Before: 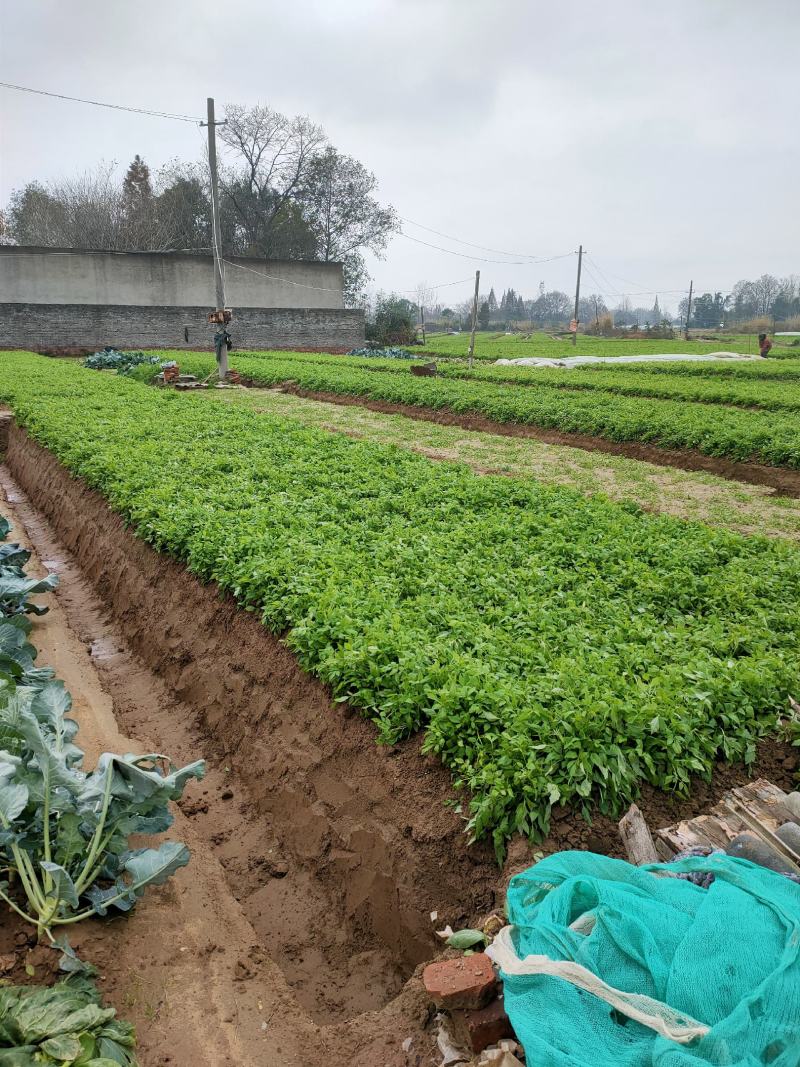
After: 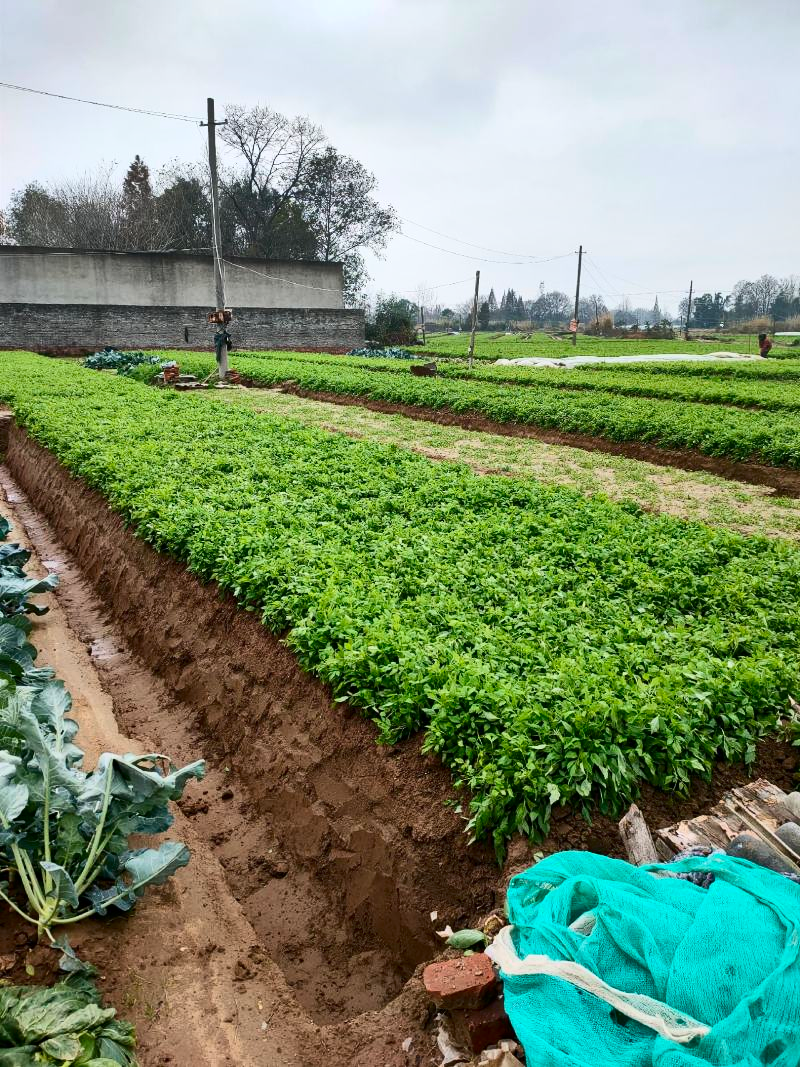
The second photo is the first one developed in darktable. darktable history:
shadows and highlights: shadows 5, soften with gaussian
contrast brightness saturation: contrast 0.28
